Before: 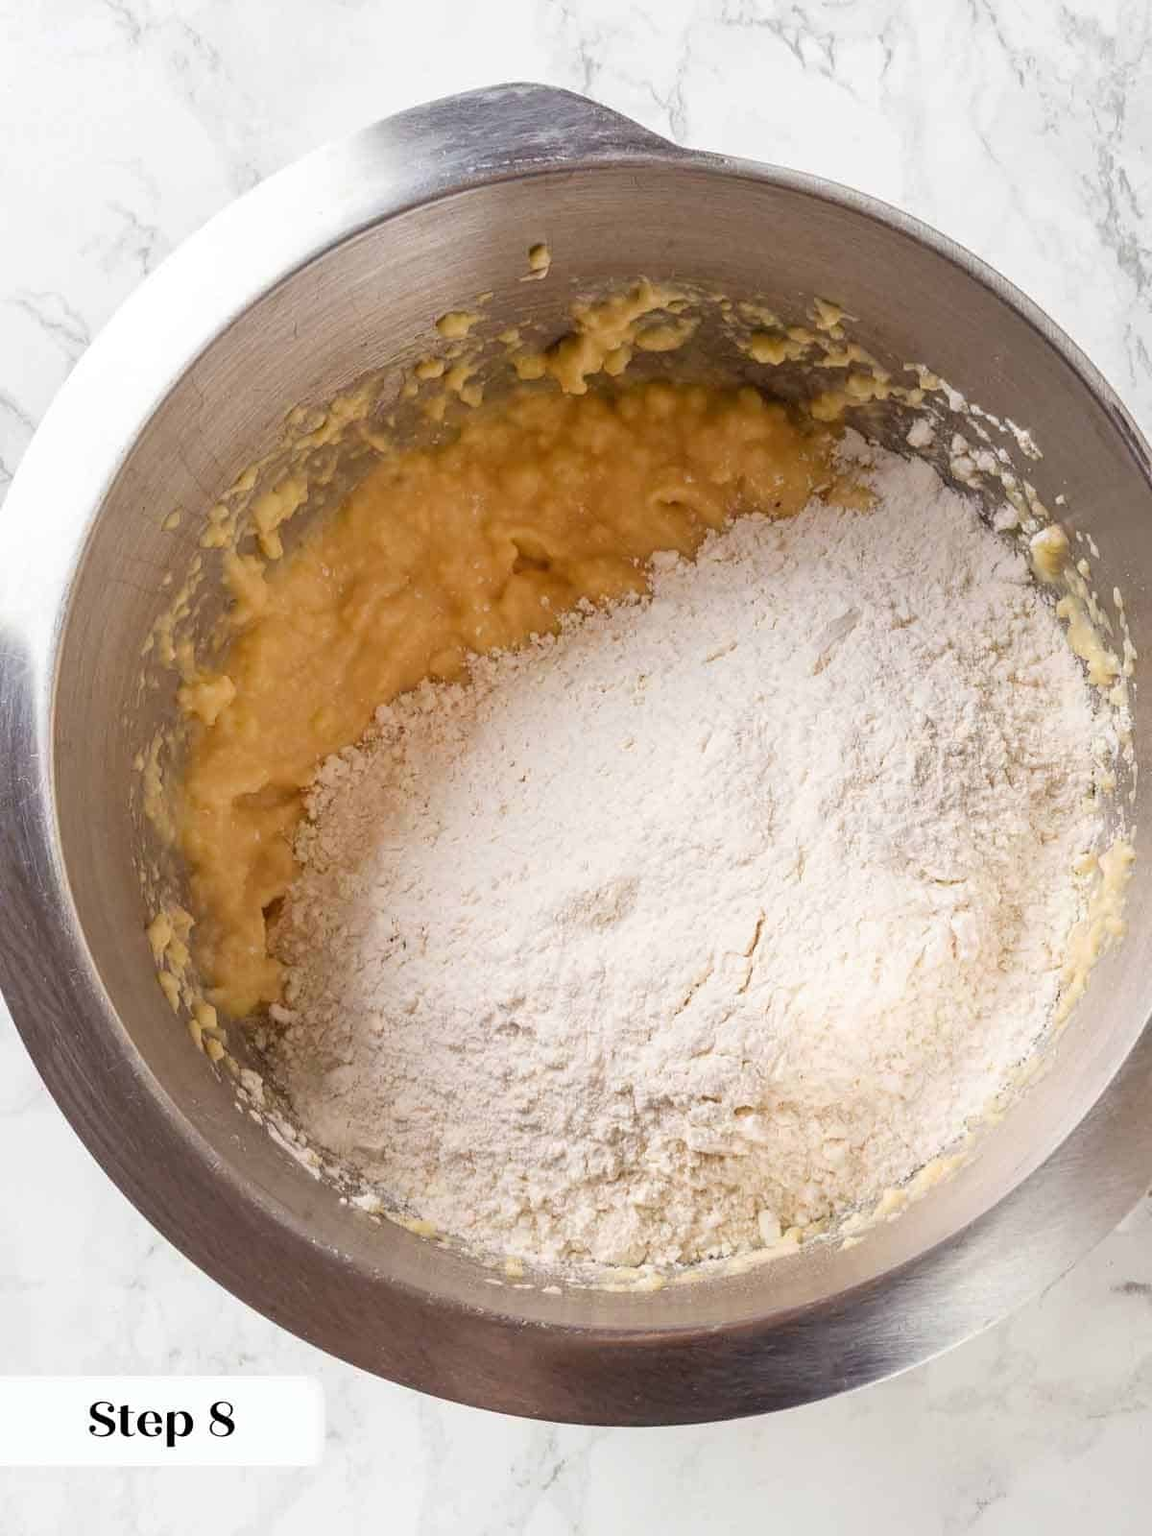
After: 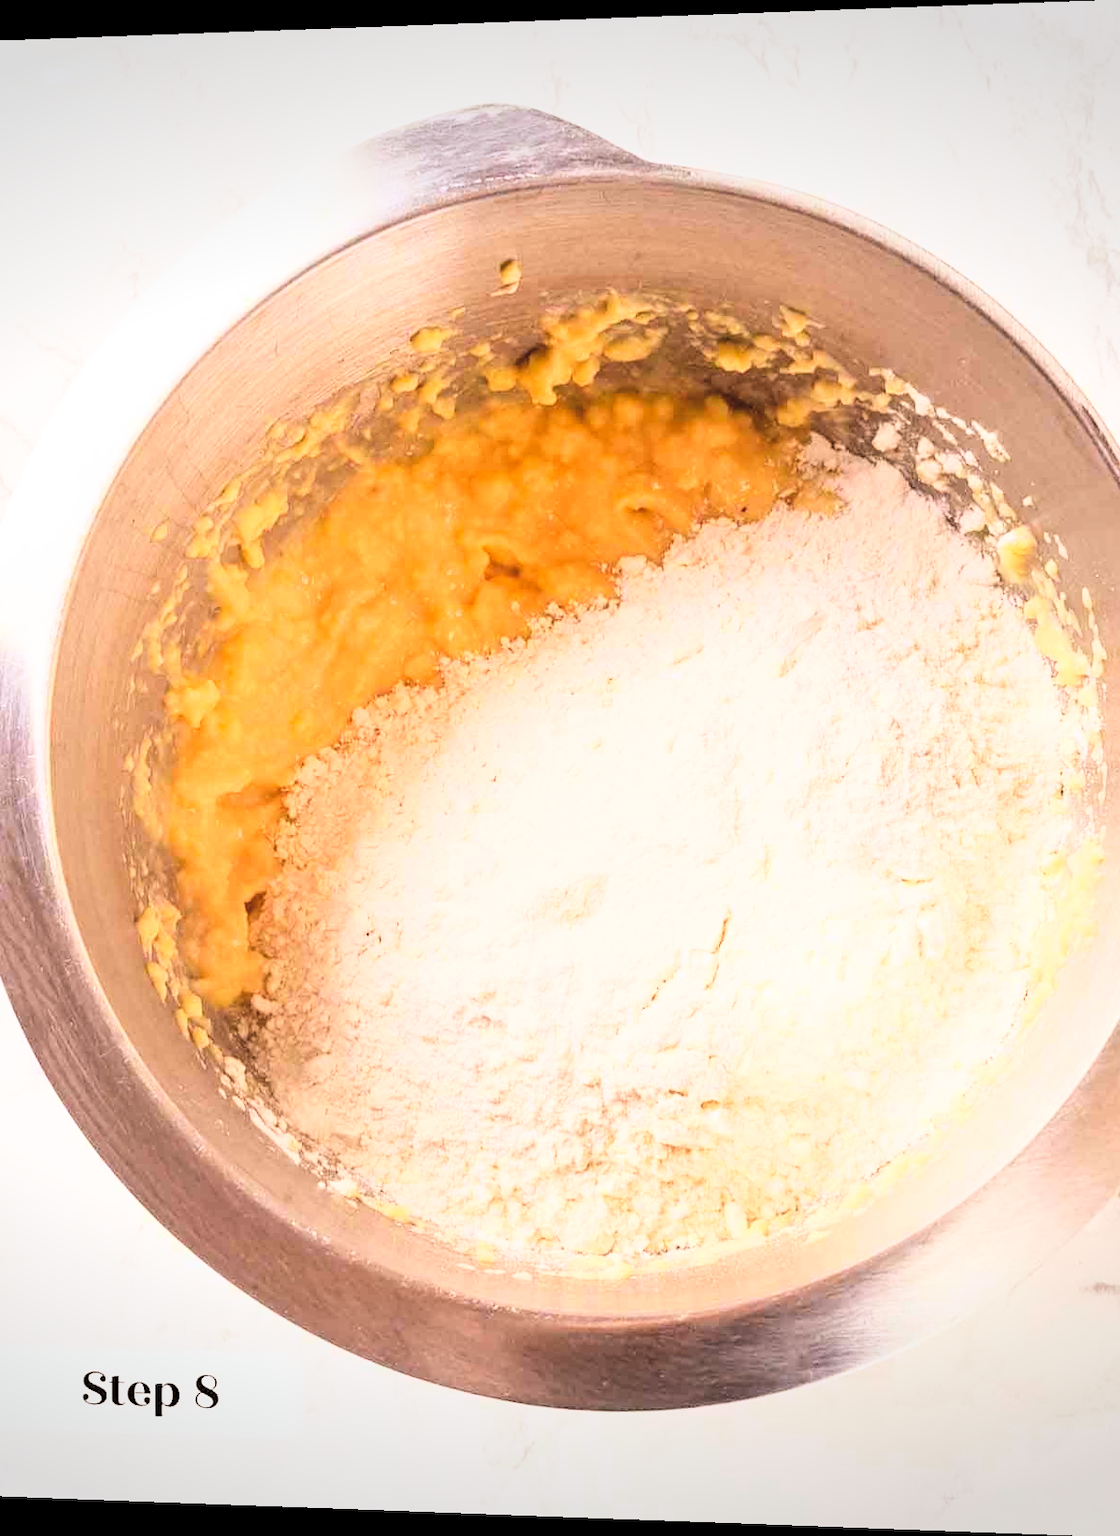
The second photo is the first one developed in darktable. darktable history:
vignetting: fall-off start 100%, brightness -0.282, width/height ratio 1.31
base curve: curves: ch0 [(0, 0) (0.018, 0.026) (0.143, 0.37) (0.33, 0.731) (0.458, 0.853) (0.735, 0.965) (0.905, 0.986) (1, 1)]
rgb levels: mode RGB, independent channels, levels [[0, 0.5, 1], [0, 0.521, 1], [0, 0.536, 1]]
contrast brightness saturation: brightness 0.15
rotate and perspective: lens shift (horizontal) -0.055, automatic cropping off
